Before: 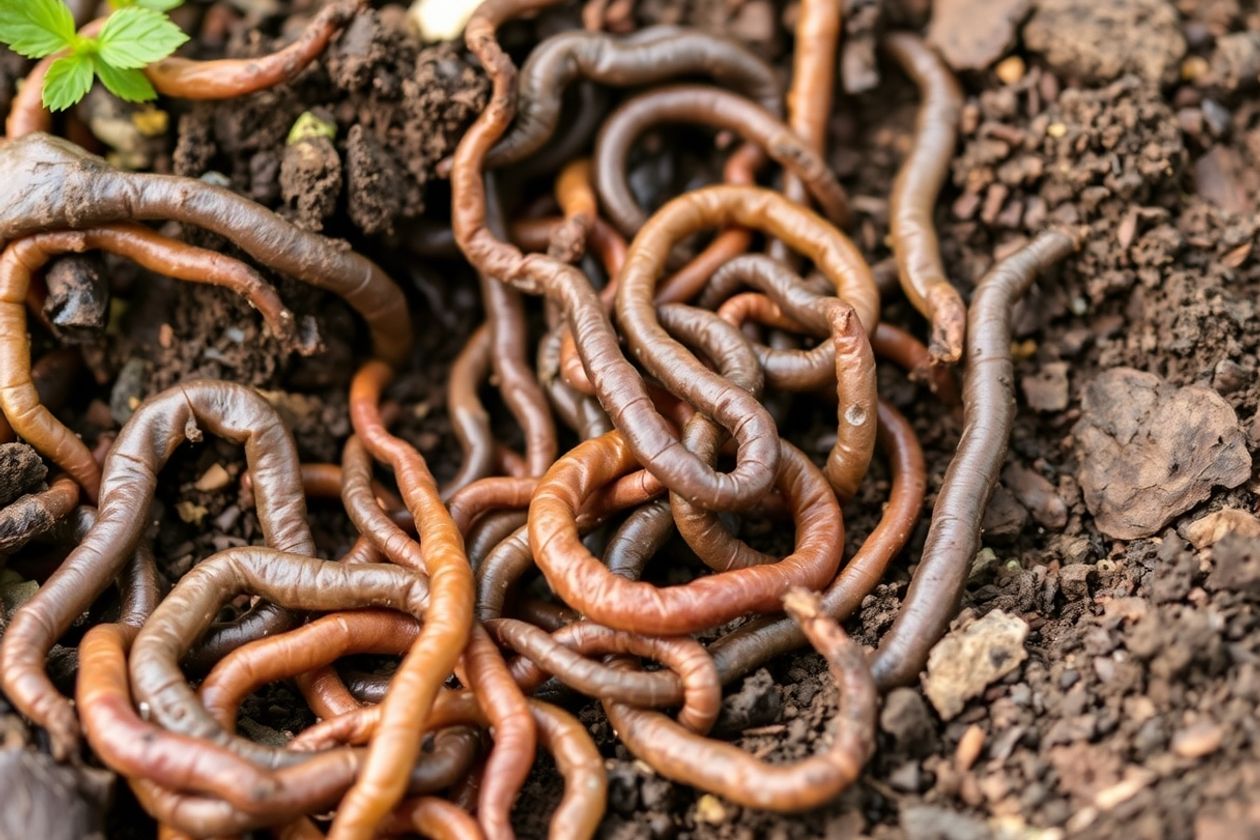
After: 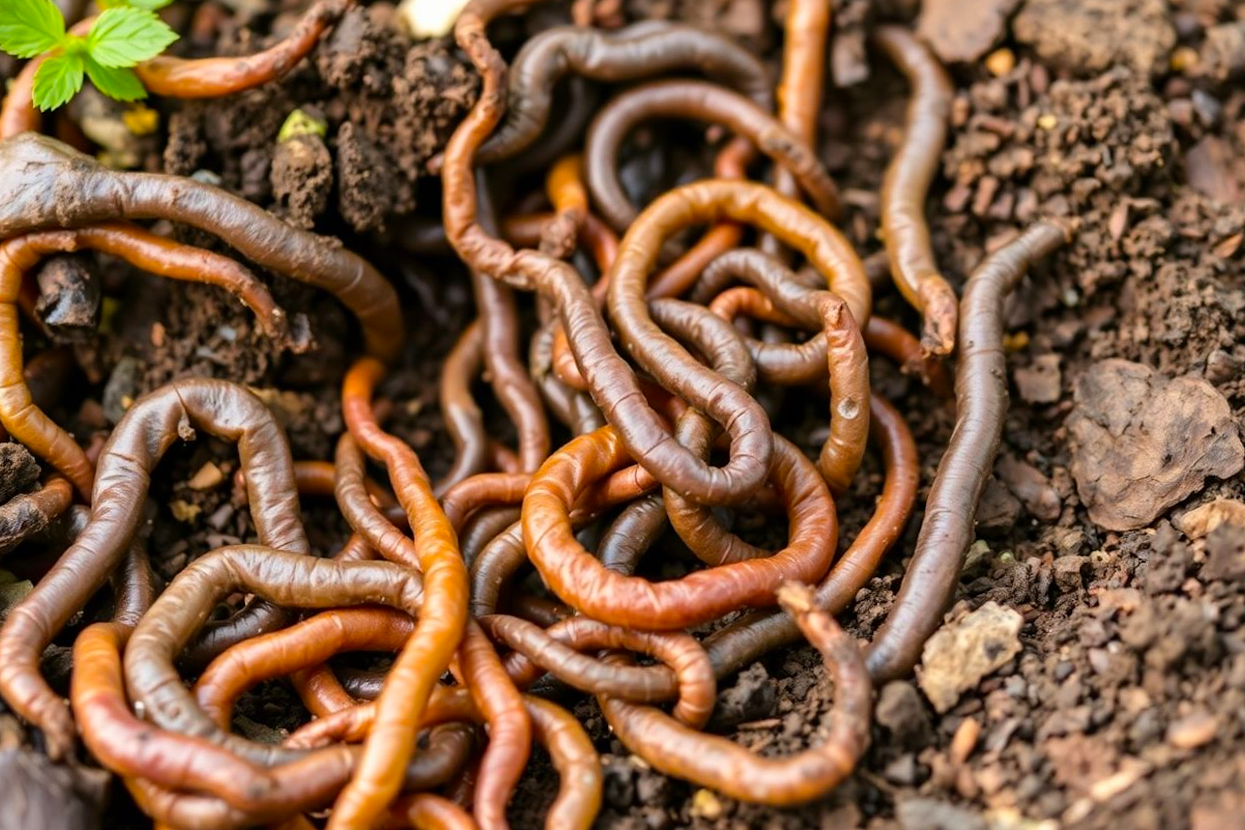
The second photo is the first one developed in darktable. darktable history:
color balance: output saturation 120%
rotate and perspective: rotation -0.45°, automatic cropping original format, crop left 0.008, crop right 0.992, crop top 0.012, crop bottom 0.988
